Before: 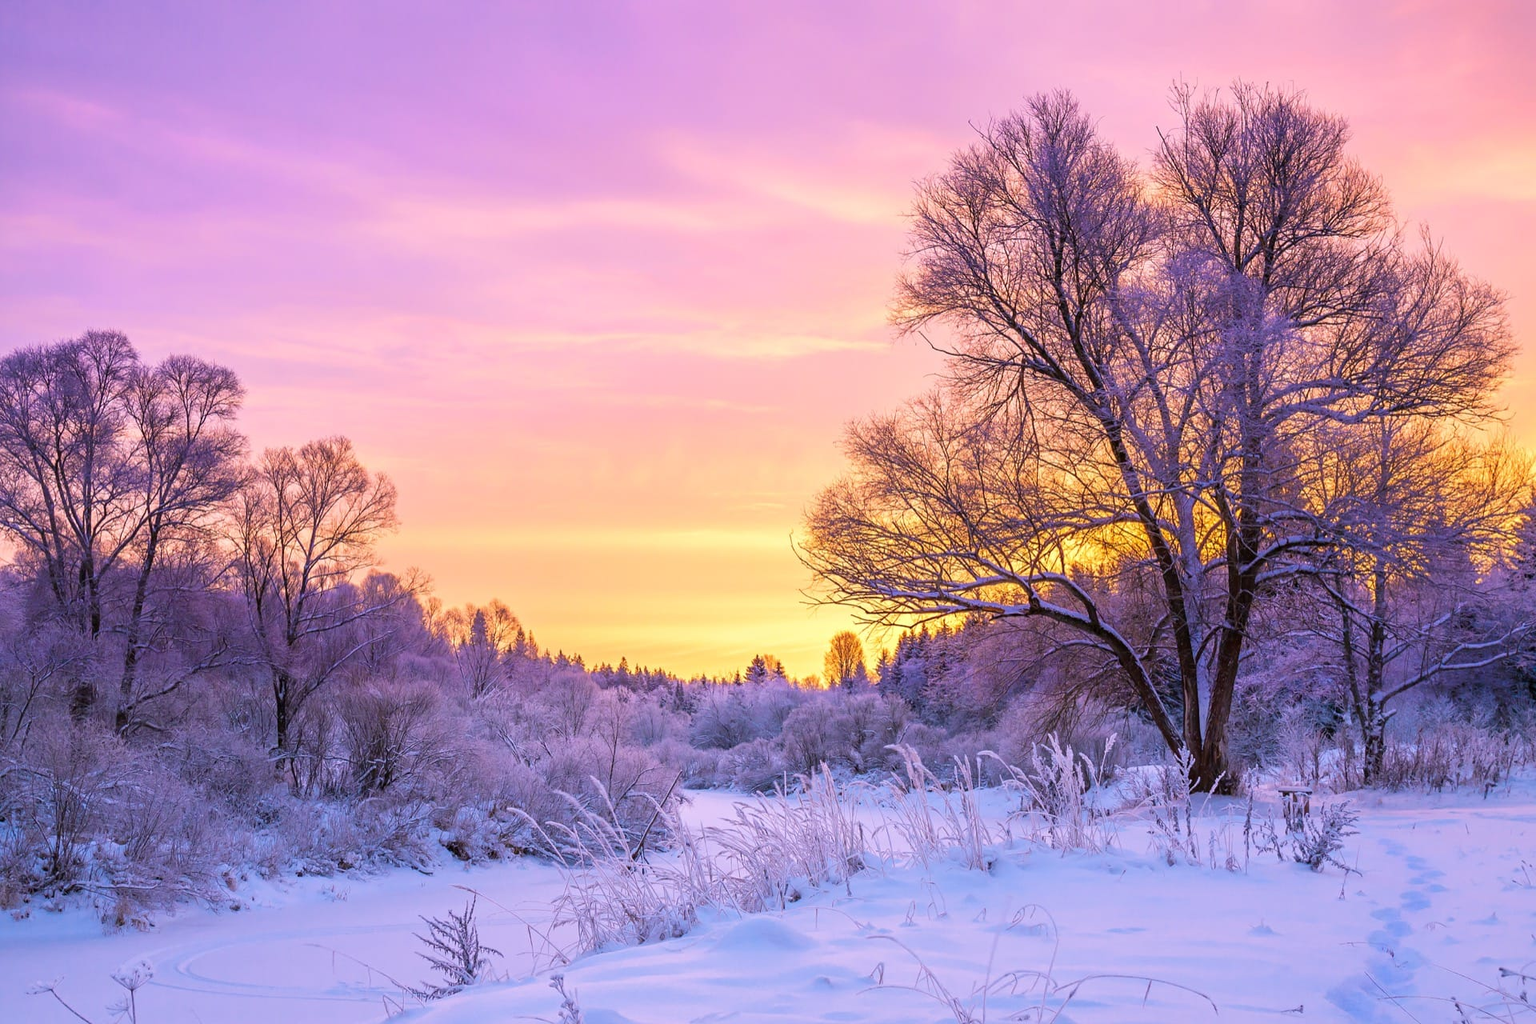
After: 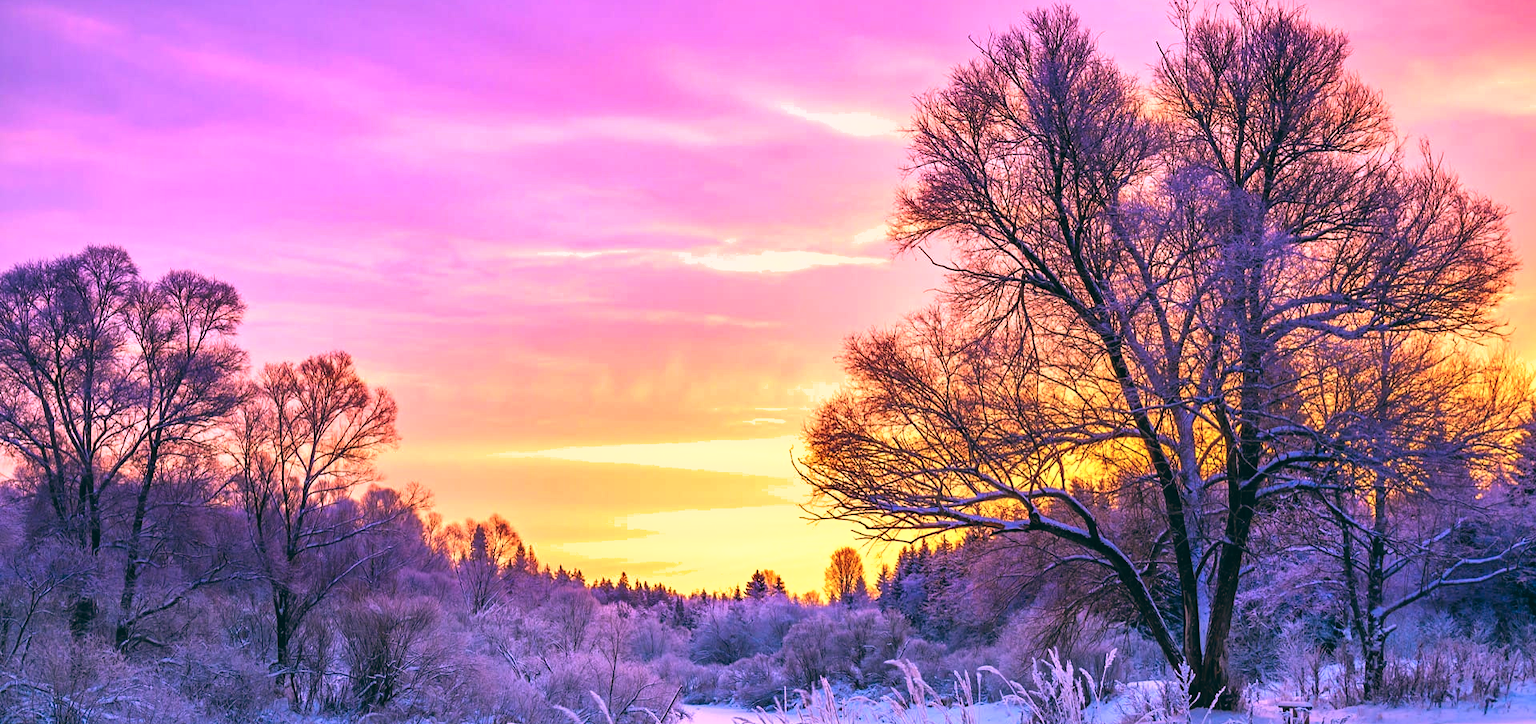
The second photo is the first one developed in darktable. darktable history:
exposure: exposure 0.507 EV, compensate highlight preservation false
shadows and highlights: low approximation 0.01, soften with gaussian
color balance: lift [1.016, 0.983, 1, 1.017], gamma [0.78, 1.018, 1.043, 0.957], gain [0.786, 1.063, 0.937, 1.017], input saturation 118.26%, contrast 13.43%, contrast fulcrum 21.62%, output saturation 82.76%
crop and rotate: top 8.293%, bottom 20.996%
